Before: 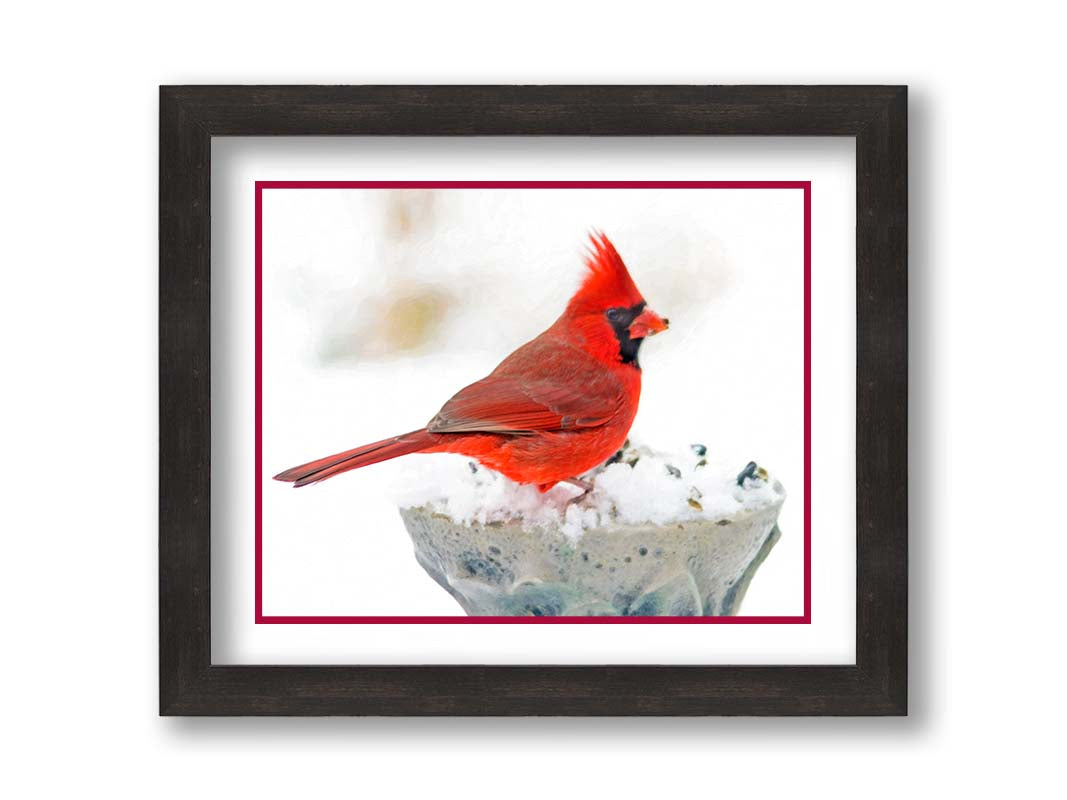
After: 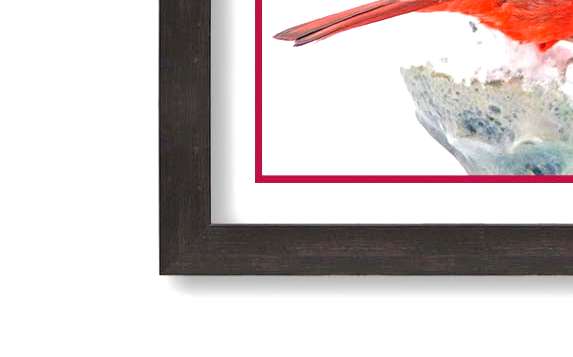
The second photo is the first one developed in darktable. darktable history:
crop and rotate: top 55.159%, right 46.235%, bottom 0.207%
exposure: exposure 0.496 EV, compensate highlight preservation false
